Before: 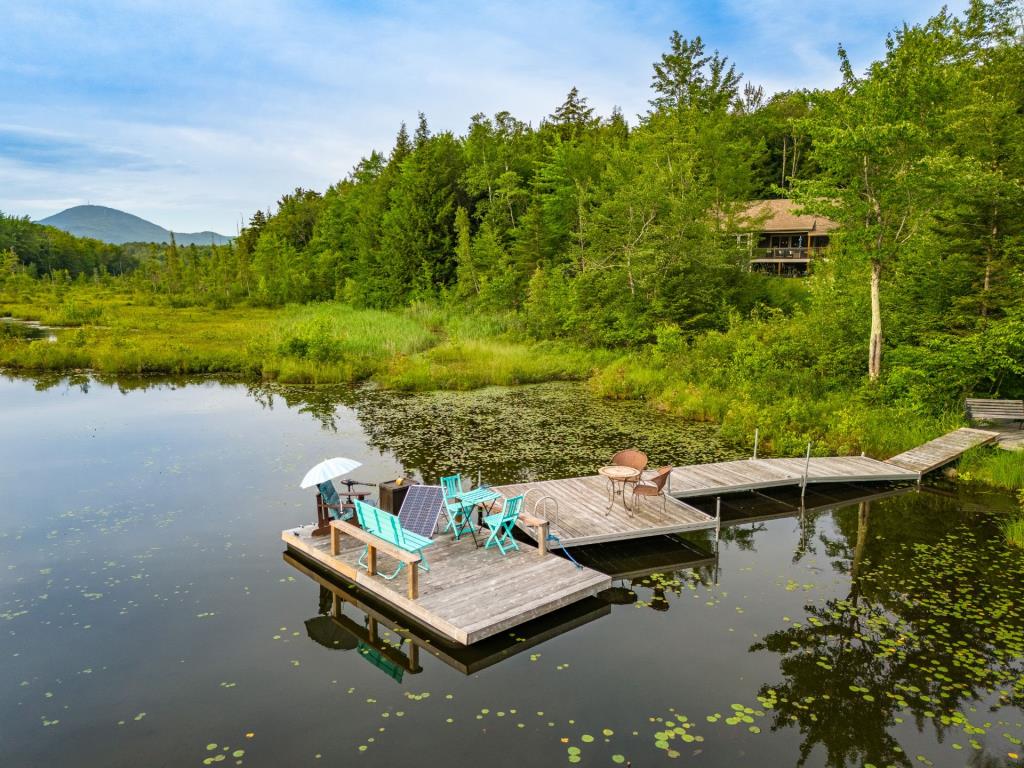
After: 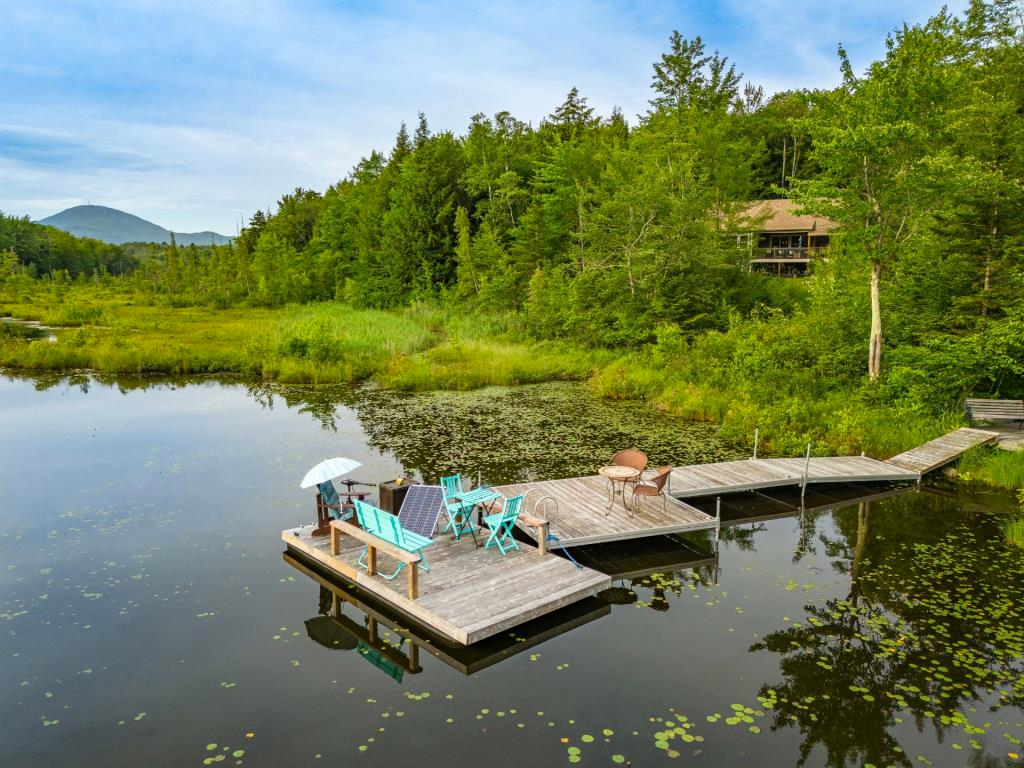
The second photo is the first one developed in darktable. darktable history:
color zones: curves: ch1 [(0, 0.525) (0.143, 0.556) (0.286, 0.52) (0.429, 0.5) (0.571, 0.5) (0.714, 0.5) (0.857, 0.503) (1, 0.525)]
white balance: red 0.978, blue 0.999
